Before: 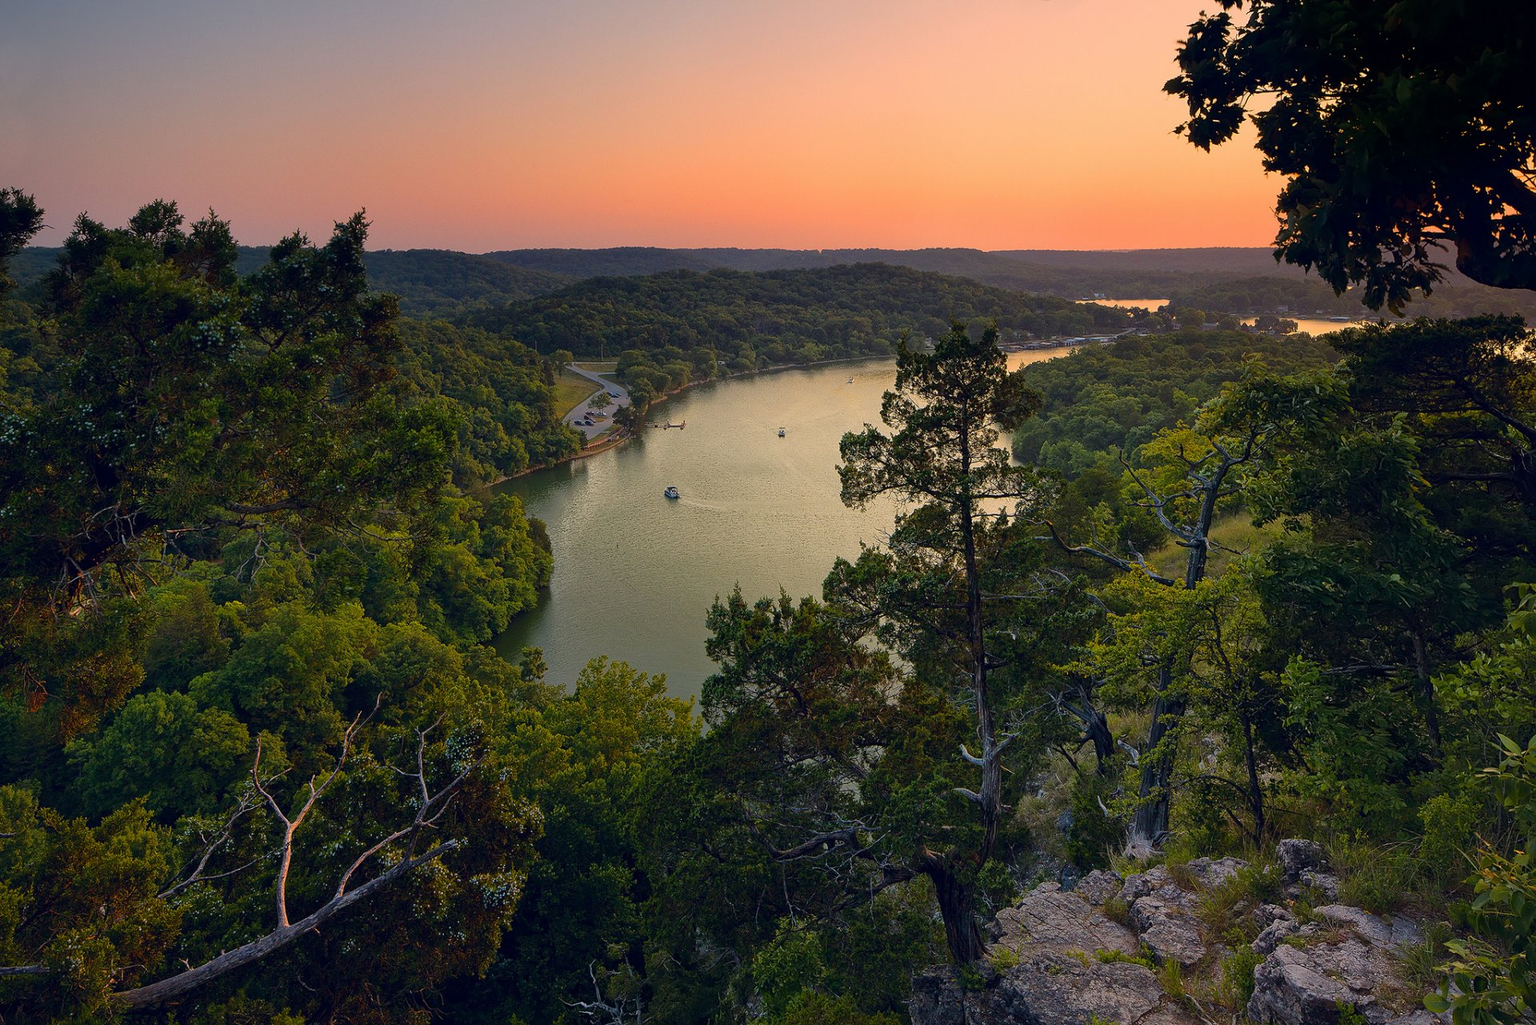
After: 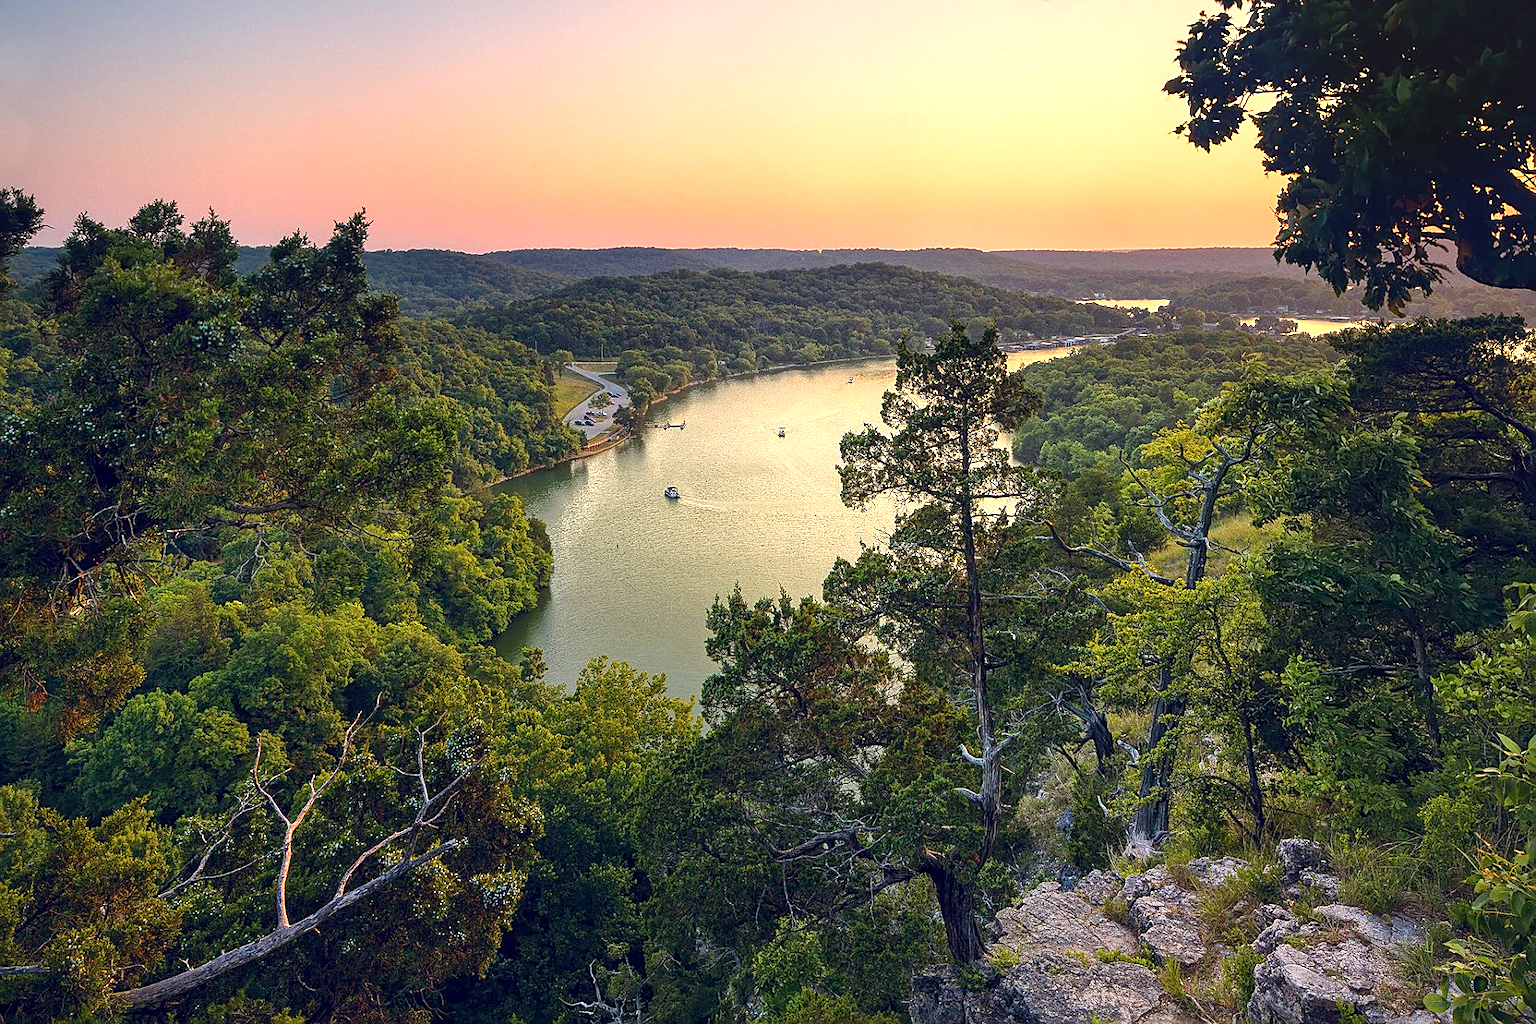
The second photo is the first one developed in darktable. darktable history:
exposure: black level correction 0, exposure 1.099 EV, compensate highlight preservation false
local contrast: on, module defaults
sharpen: on, module defaults
